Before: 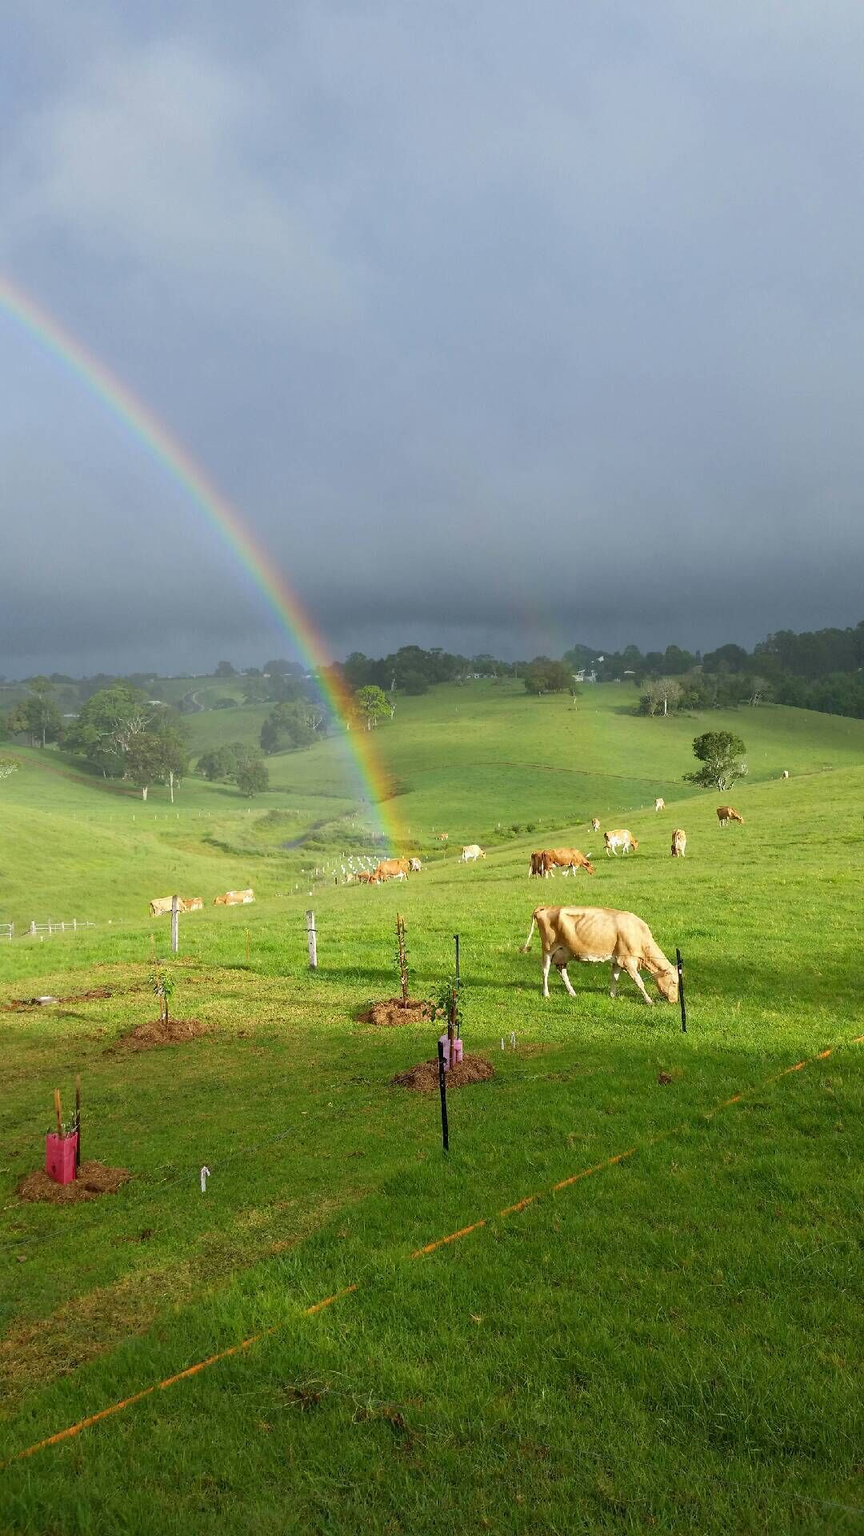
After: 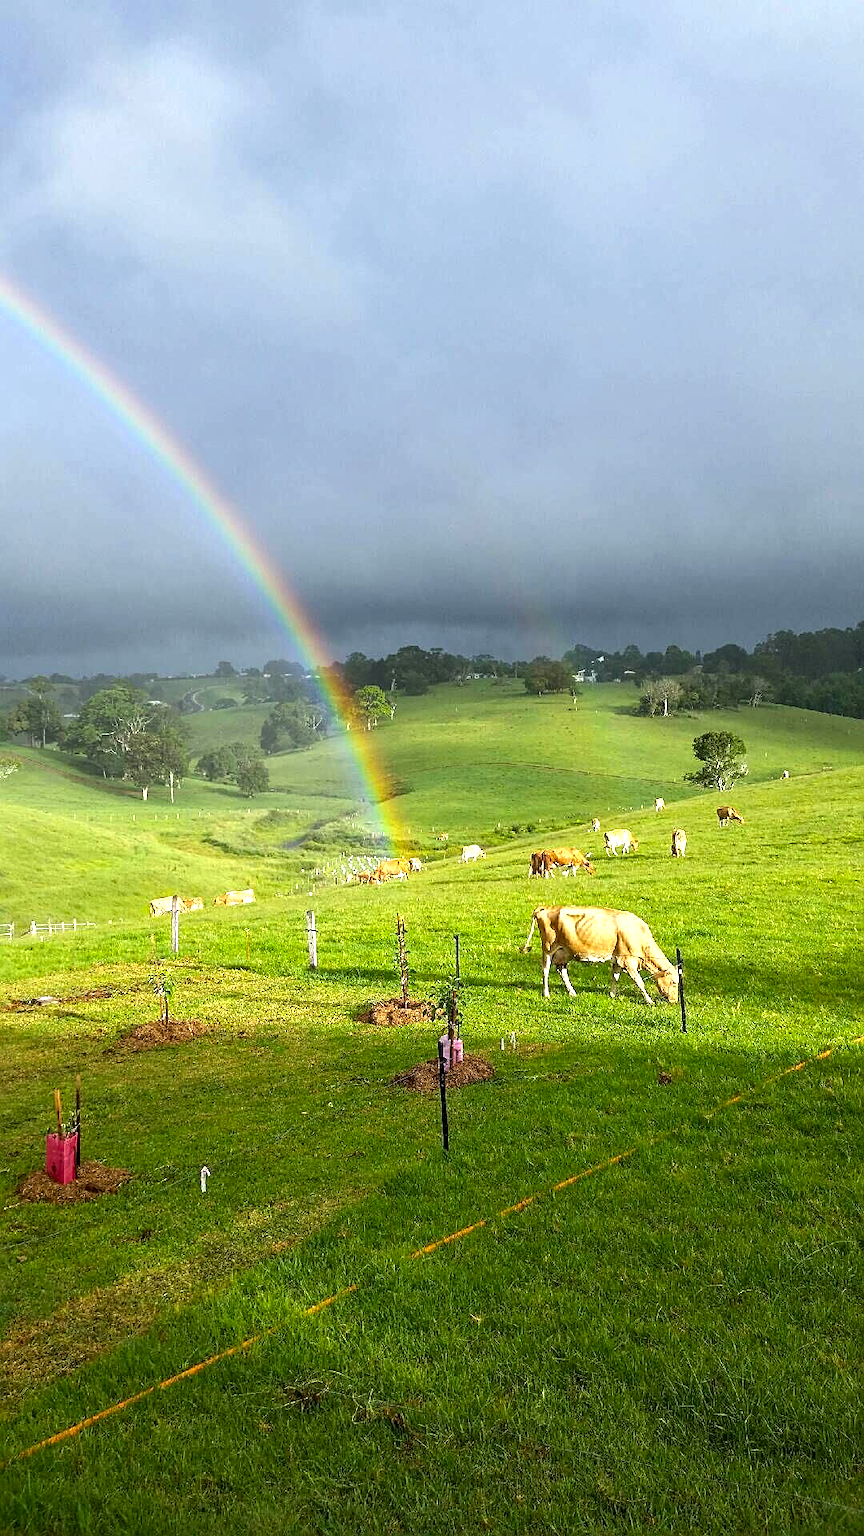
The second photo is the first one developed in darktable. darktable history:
color balance rgb: perceptual saturation grading › global saturation 12.765%, perceptual brilliance grading › global brilliance -5.768%, perceptual brilliance grading › highlights 24.181%, perceptual brilliance grading › mid-tones 7.217%, perceptual brilliance grading › shadows -5.004%
sharpen: on, module defaults
local contrast: on, module defaults
